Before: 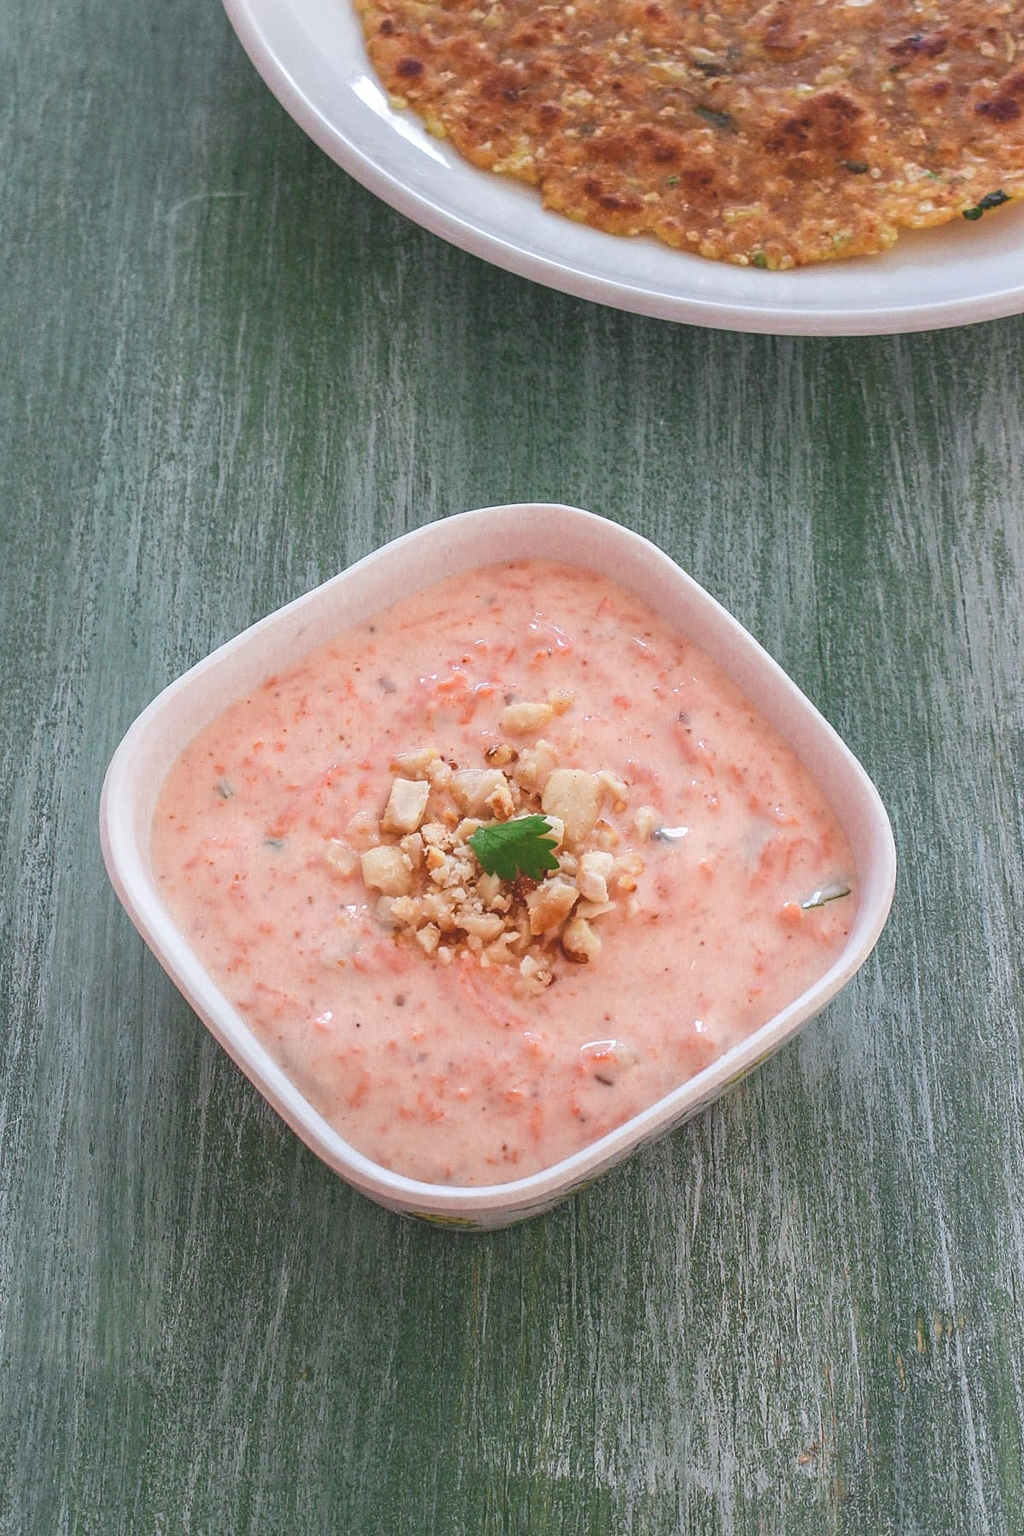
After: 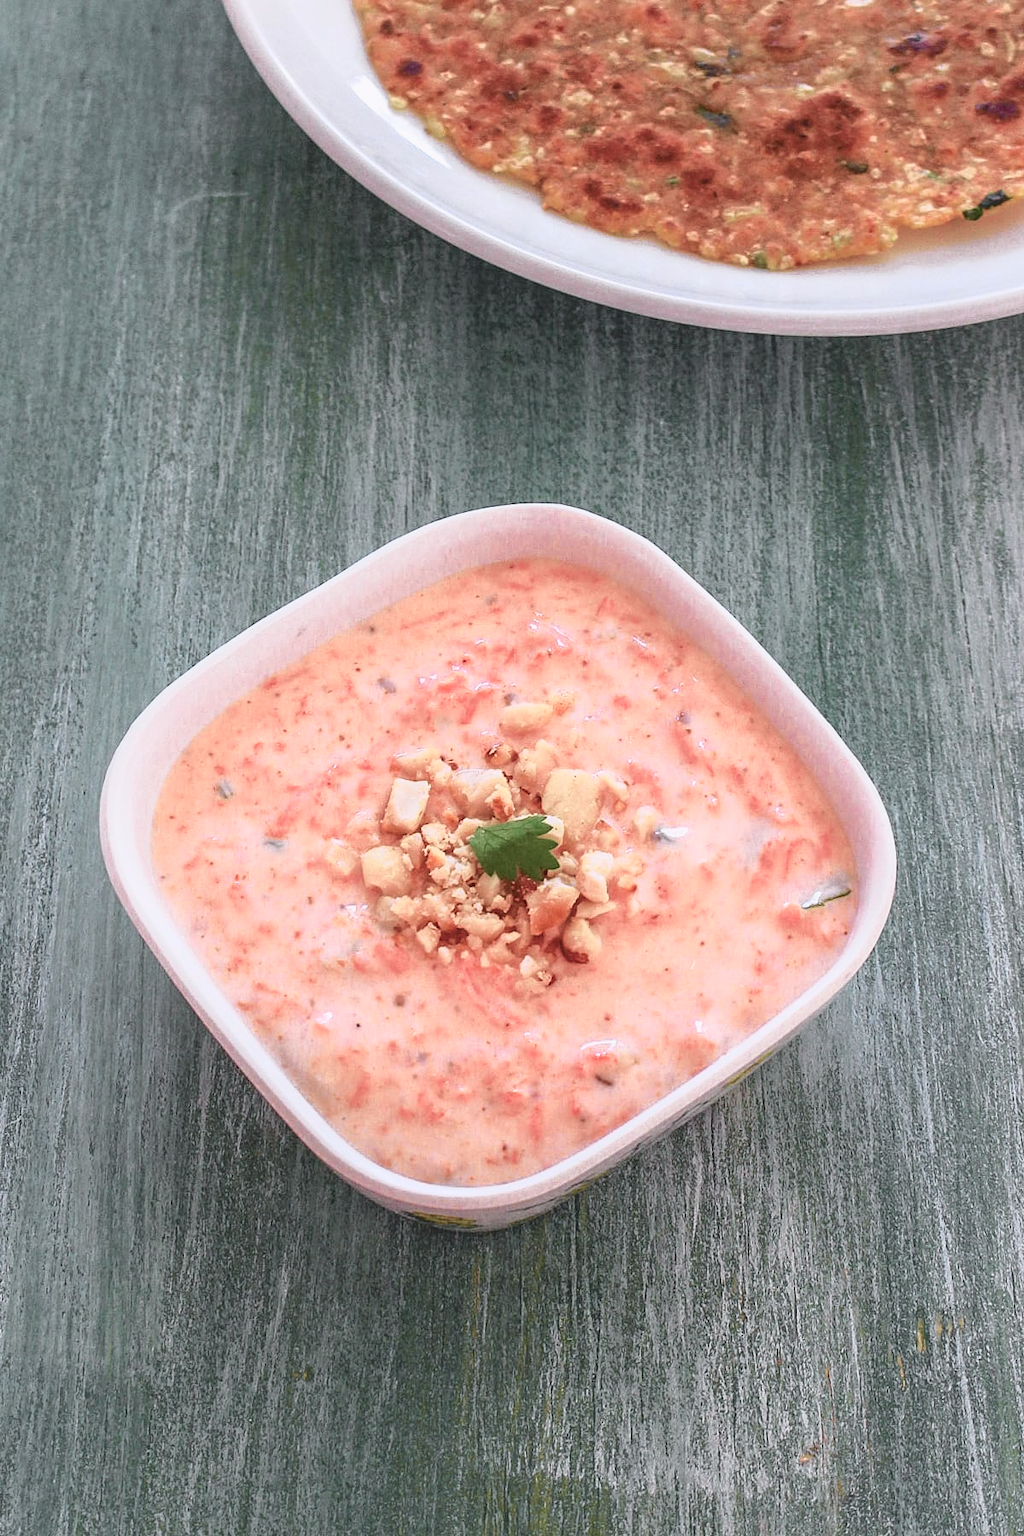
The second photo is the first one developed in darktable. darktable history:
tone curve: curves: ch0 [(0, 0) (0.105, 0.068) (0.195, 0.162) (0.283, 0.283) (0.384, 0.404) (0.485, 0.531) (0.638, 0.681) (0.795, 0.879) (1, 0.977)]; ch1 [(0, 0) (0.161, 0.092) (0.35, 0.33) (0.379, 0.401) (0.456, 0.469) (0.498, 0.503) (0.531, 0.537) (0.596, 0.621) (0.635, 0.671) (1, 1)]; ch2 [(0, 0) (0.371, 0.362) (0.437, 0.437) (0.483, 0.484) (0.53, 0.515) (0.56, 0.58) (0.622, 0.606) (1, 1)], color space Lab, independent channels, preserve colors none
